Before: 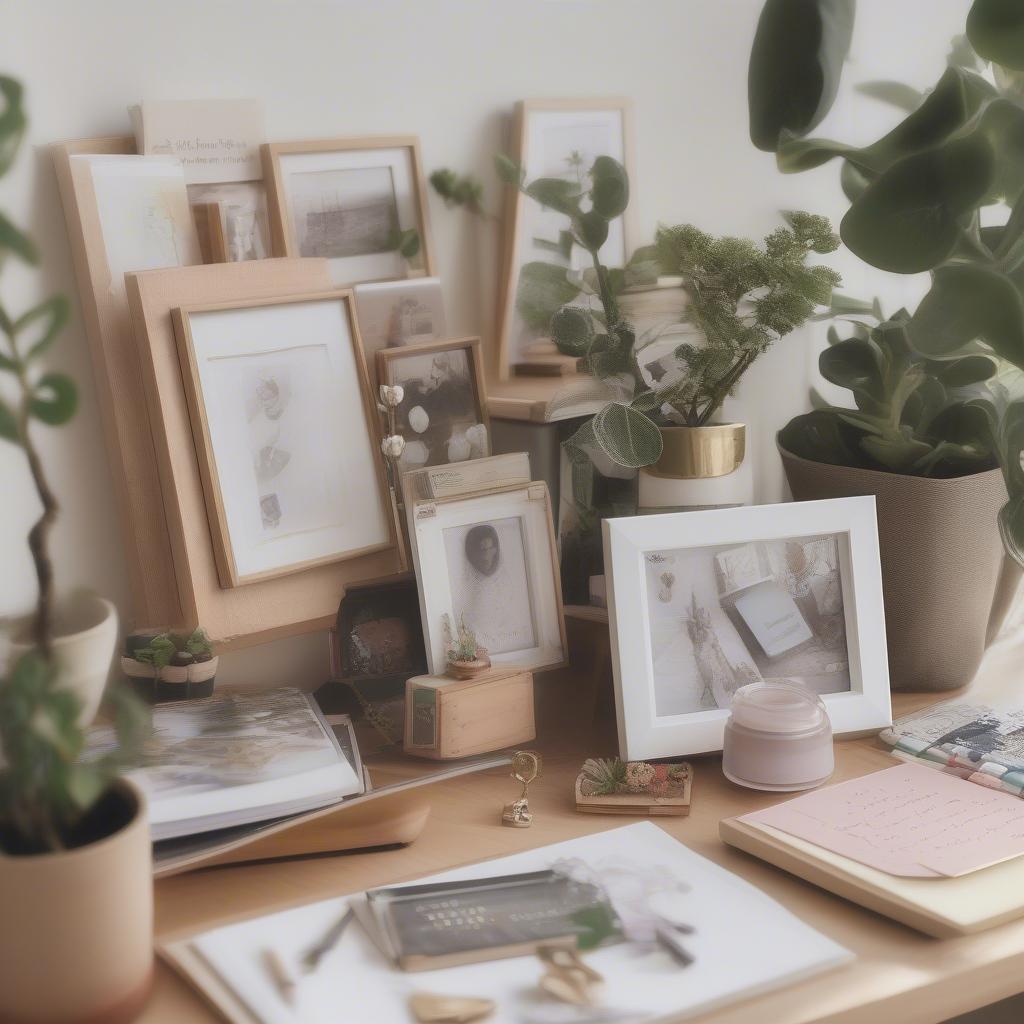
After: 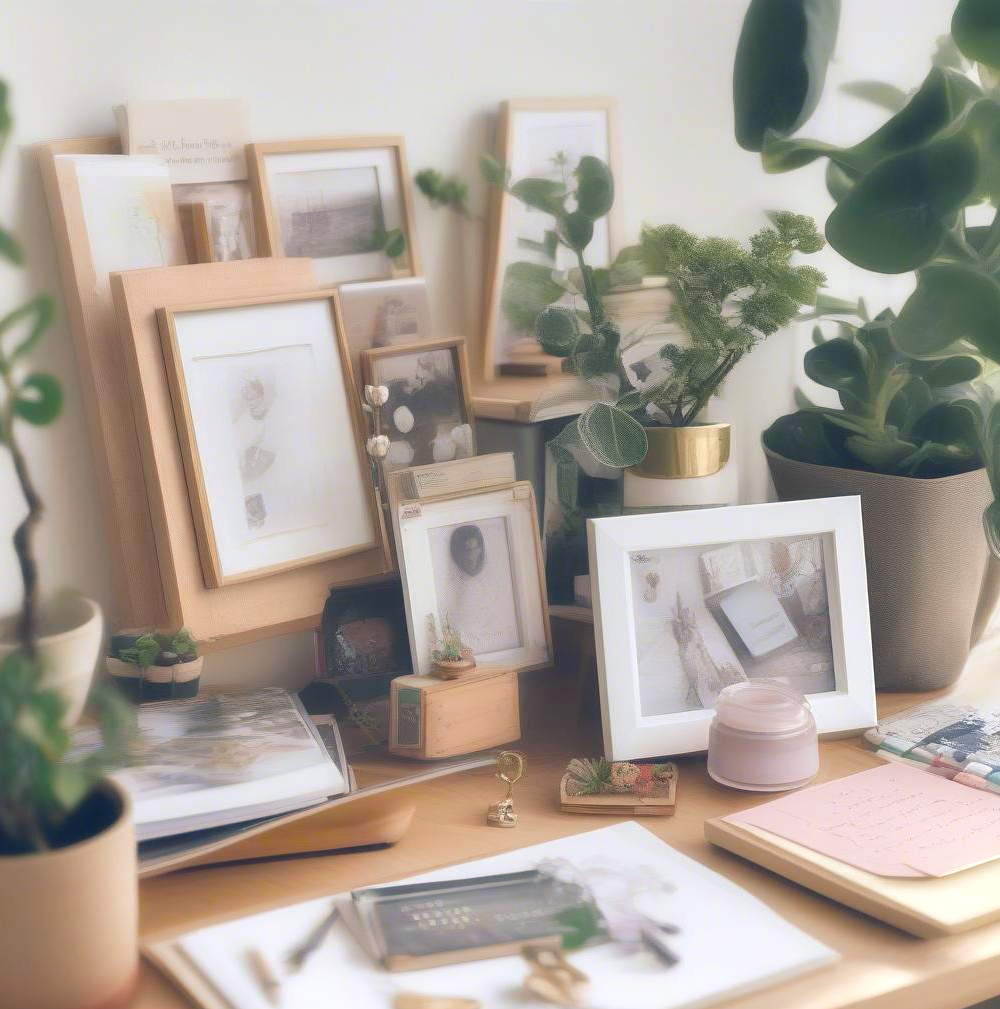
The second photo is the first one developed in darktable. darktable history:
crop and rotate: left 1.534%, right 0.721%, bottom 1.457%
color balance rgb: shadows lift › chroma 5.555%, shadows lift › hue 239.45°, global offset › chroma 0.094%, global offset › hue 253.14°, linear chroma grading › global chroma 3.988%, perceptual saturation grading › global saturation 30.61%, perceptual brilliance grading › global brilliance 10.123%, perceptual brilliance grading › shadows 15.127%
